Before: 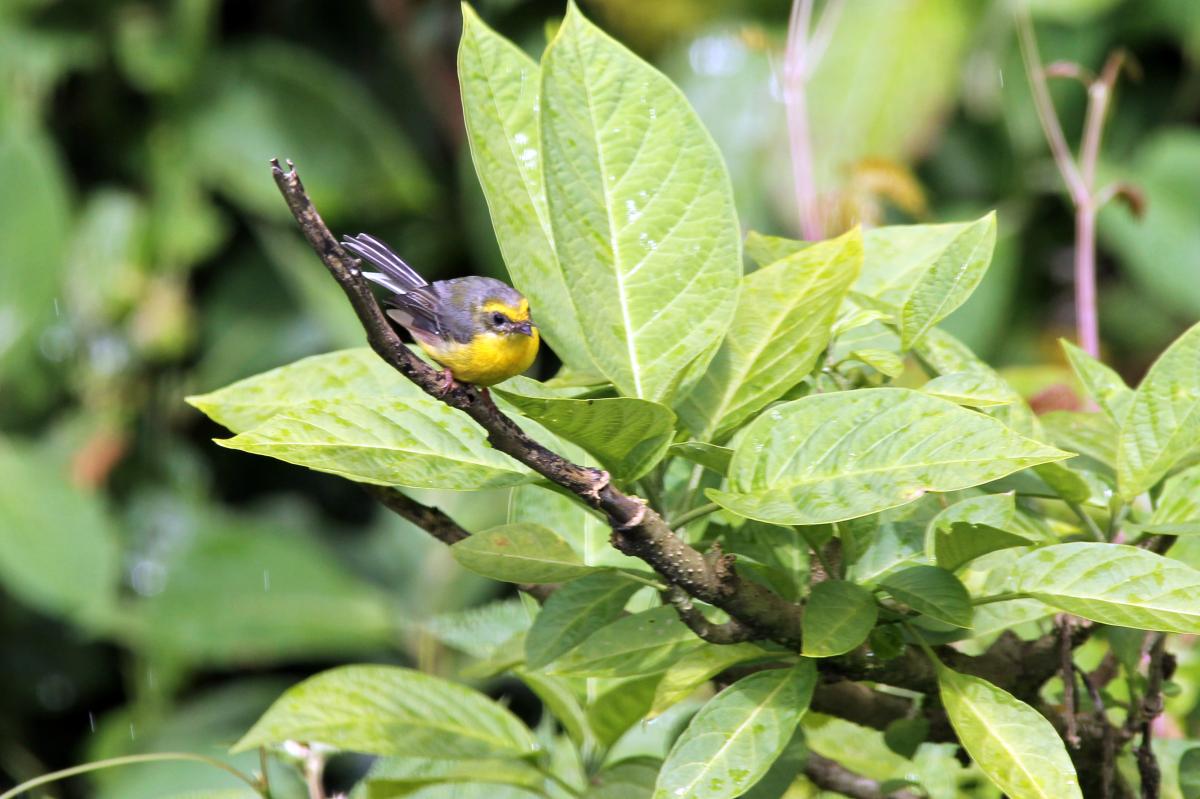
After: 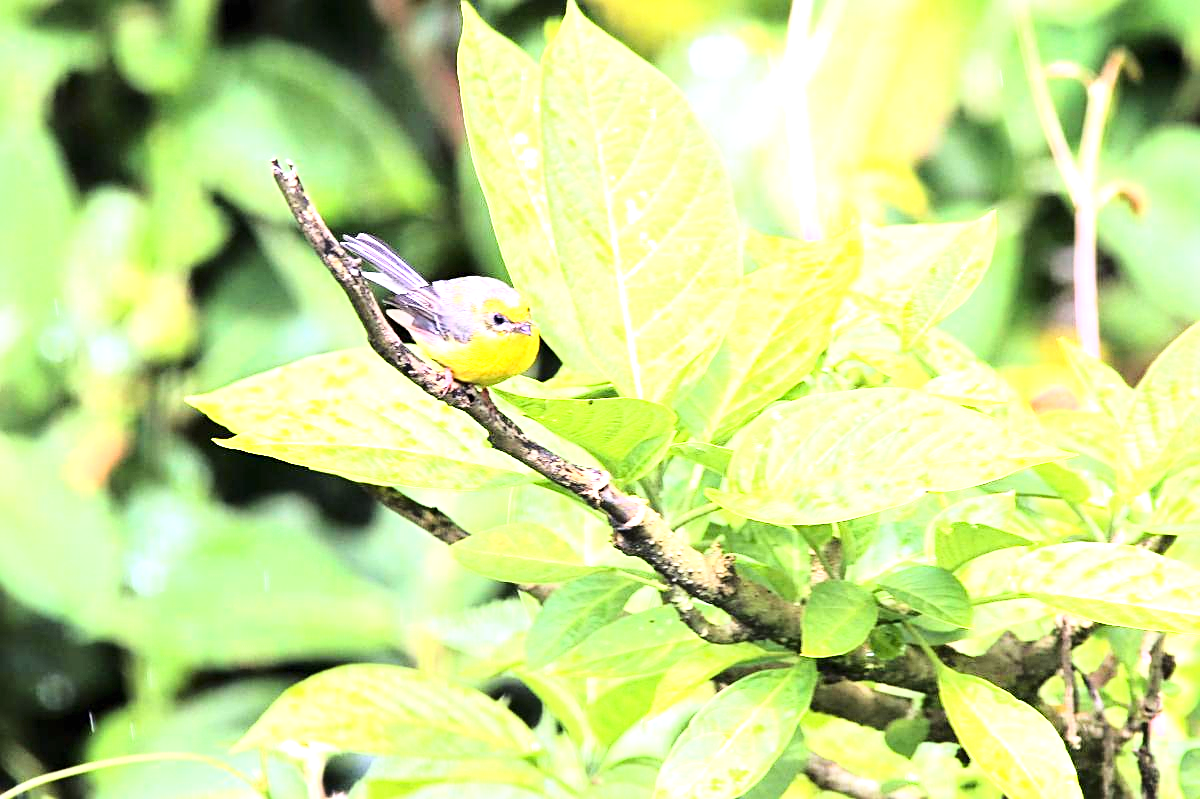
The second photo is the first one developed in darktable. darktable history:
tone equalizer: -8 EV -0.736 EV, -7 EV -0.715 EV, -6 EV -0.592 EV, -5 EV -0.401 EV, -3 EV 0.379 EV, -2 EV 0.6 EV, -1 EV 0.698 EV, +0 EV 0.725 EV, smoothing diameter 24.91%, edges refinement/feathering 13.59, preserve details guided filter
exposure: black level correction 0, exposure 1 EV, compensate highlight preservation false
sharpen: on, module defaults
base curve: curves: ch0 [(0, 0) (0.028, 0.03) (0.121, 0.232) (0.46, 0.748) (0.859, 0.968) (1, 1)]
